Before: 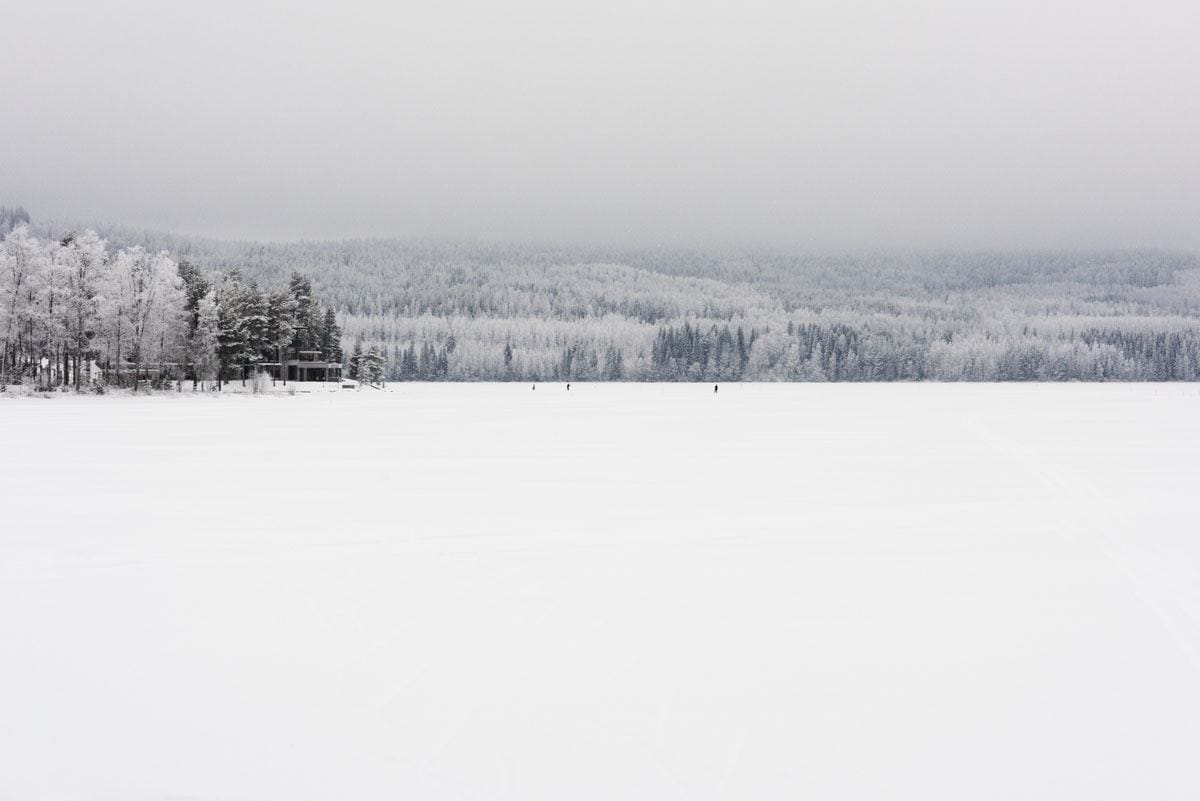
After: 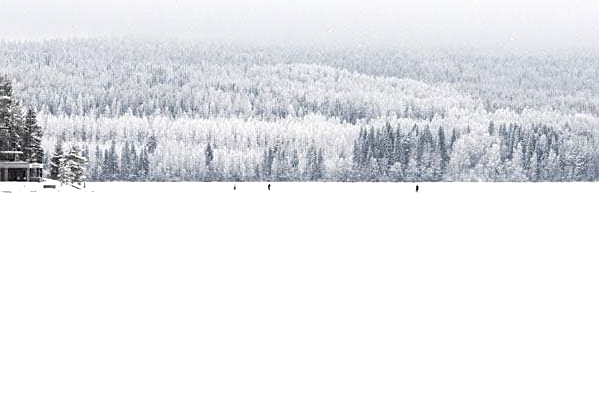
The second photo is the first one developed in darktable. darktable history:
exposure: black level correction 0, exposure 0.7 EV, compensate exposure bias true, compensate highlight preservation false
sharpen: on, module defaults
crop: left 25%, top 25%, right 25%, bottom 25%
